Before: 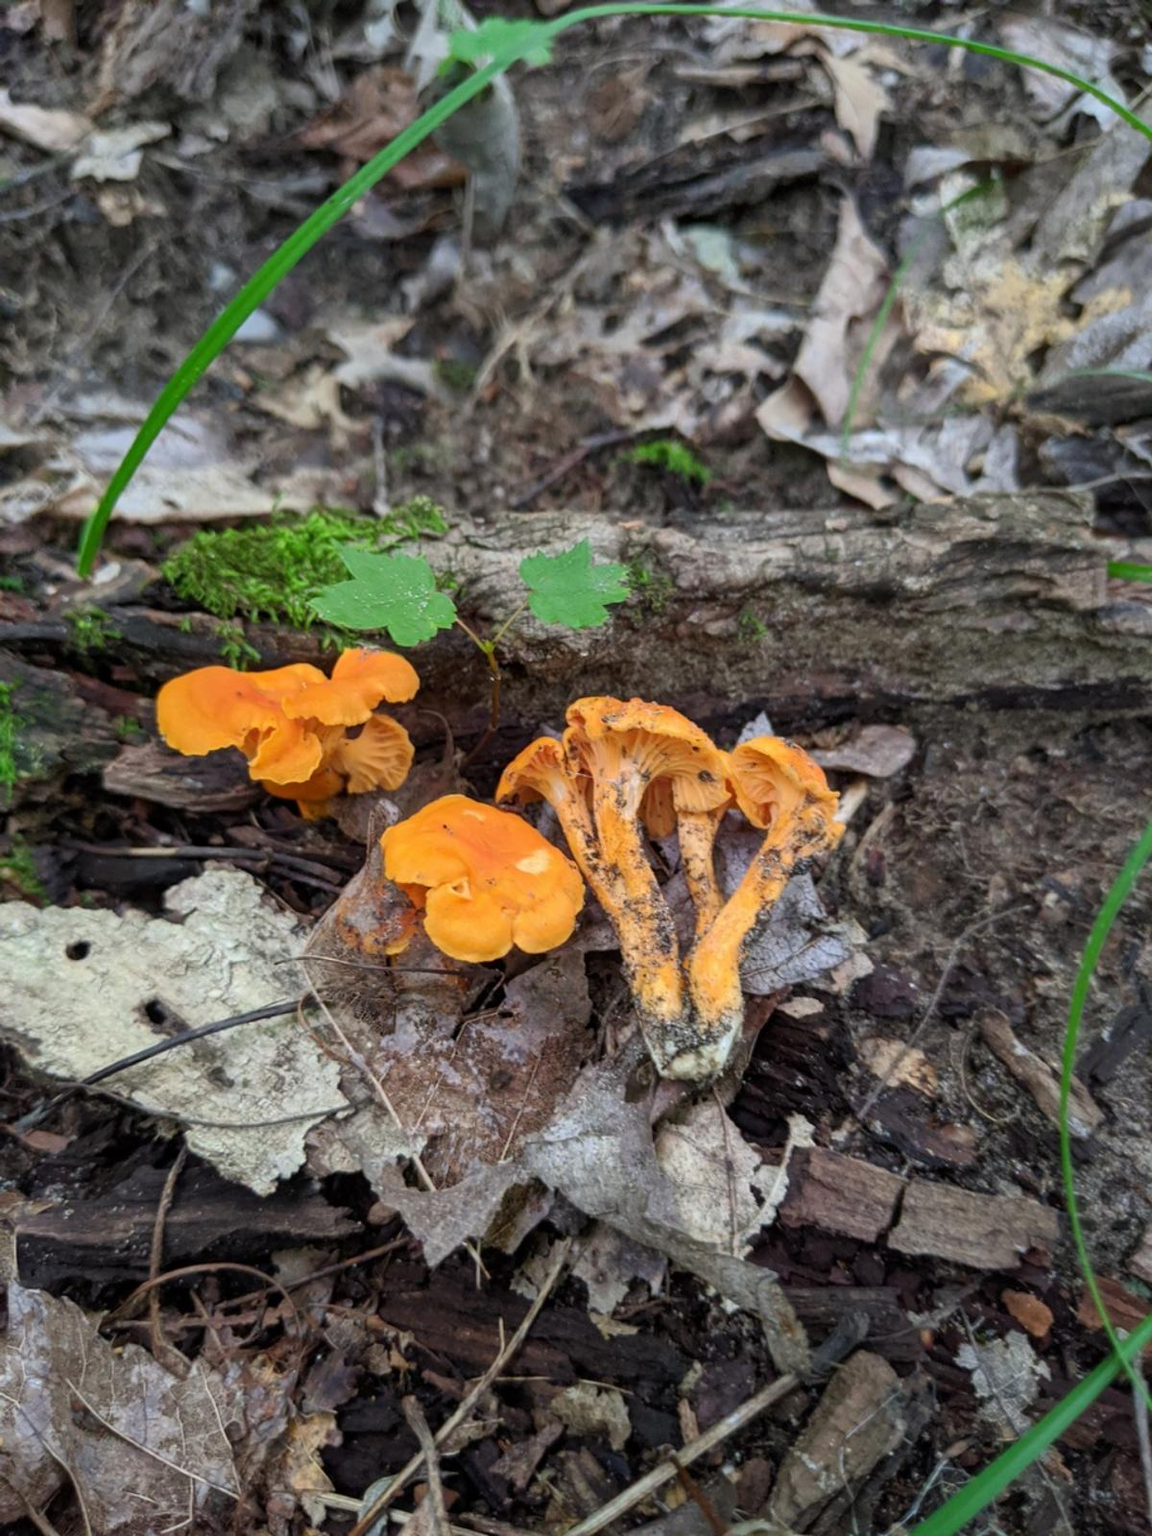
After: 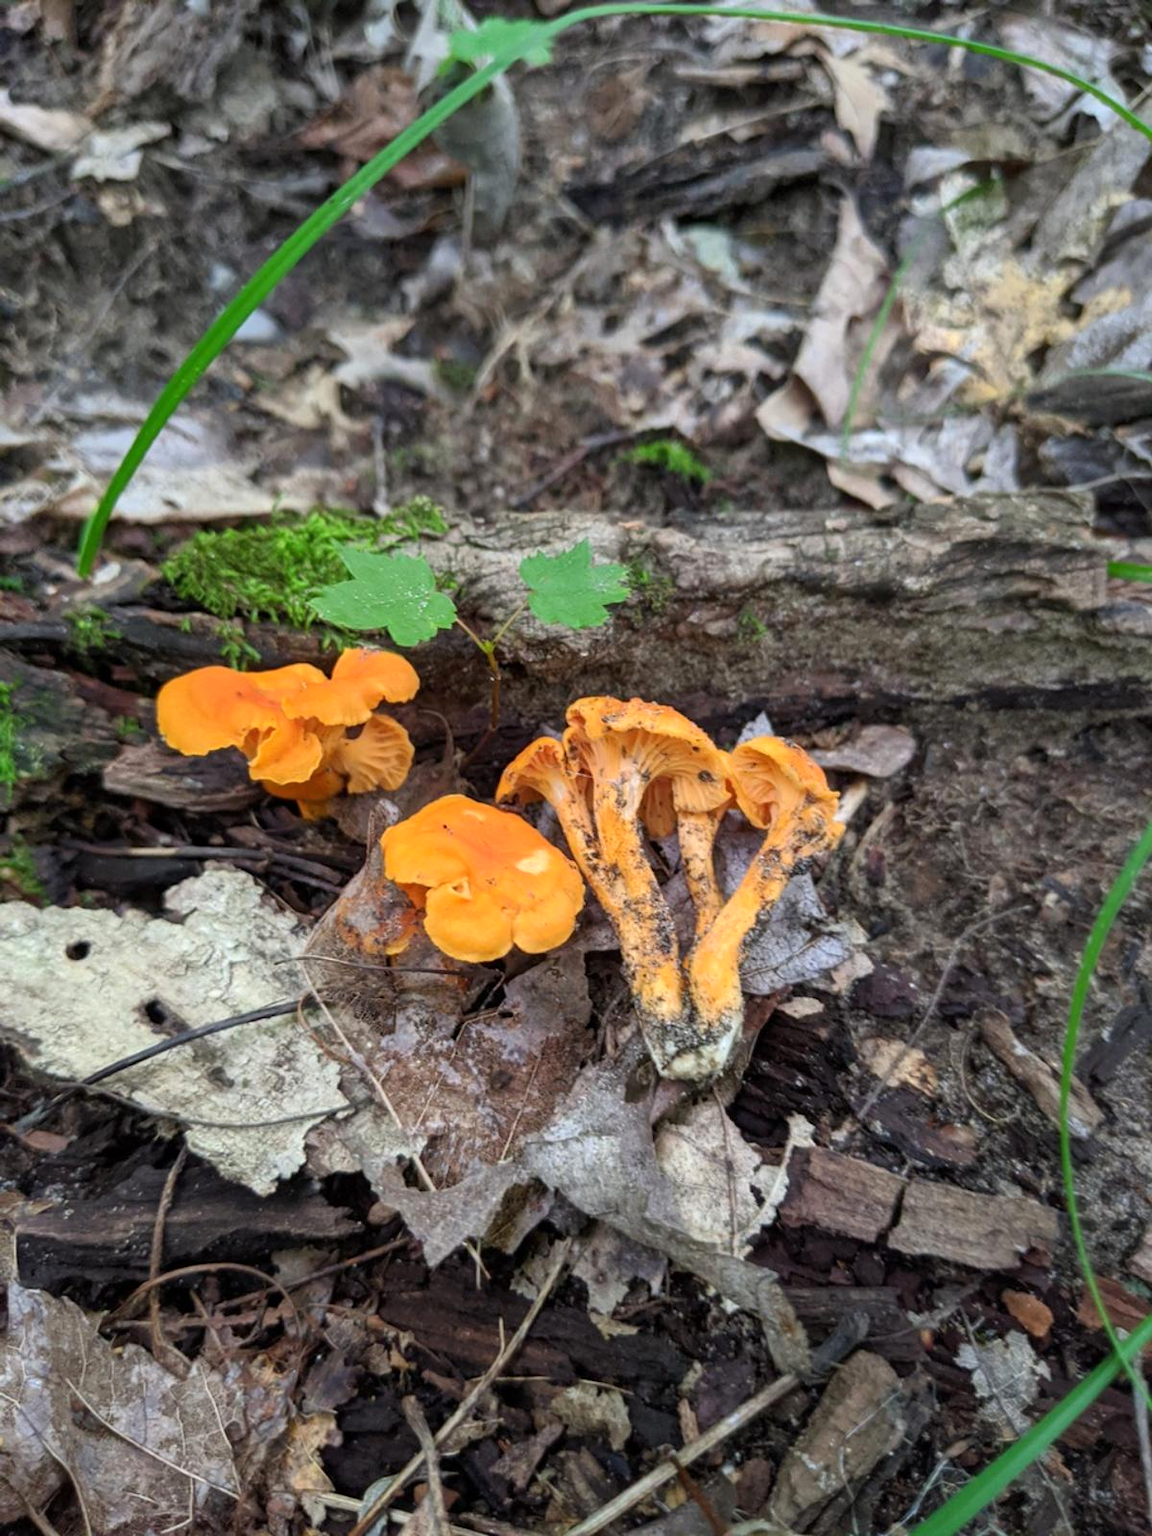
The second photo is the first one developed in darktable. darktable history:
exposure: exposure 0.205 EV, compensate exposure bias true, compensate highlight preservation false
